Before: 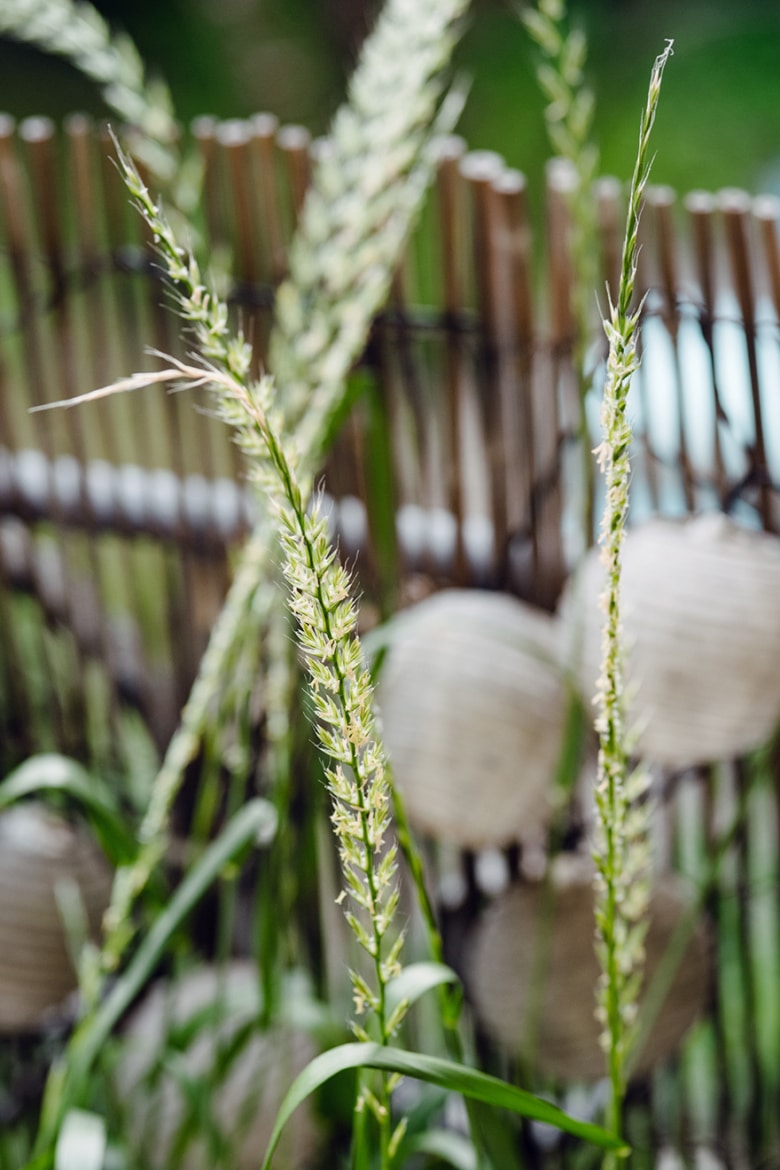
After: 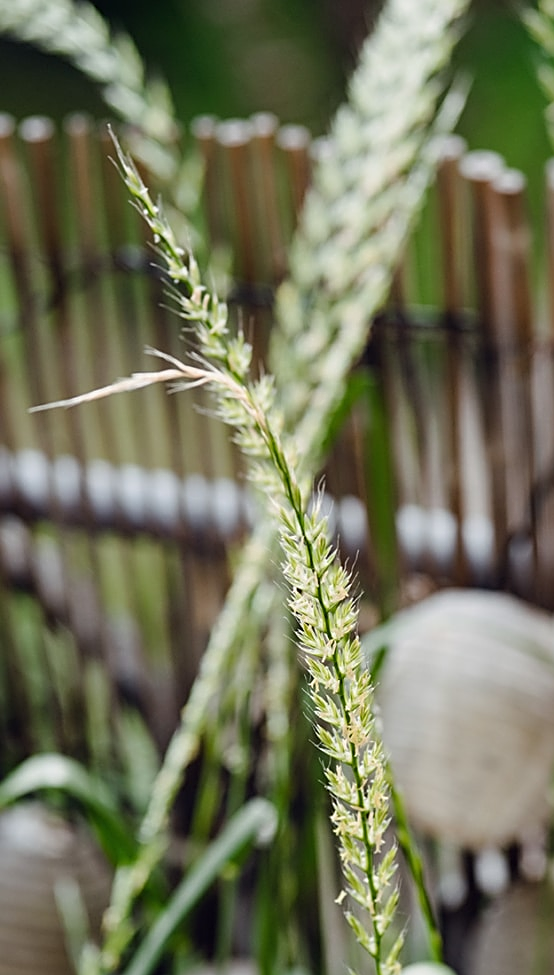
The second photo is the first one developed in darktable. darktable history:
sharpen: on, module defaults
crop: right 28.885%, bottom 16.626%
